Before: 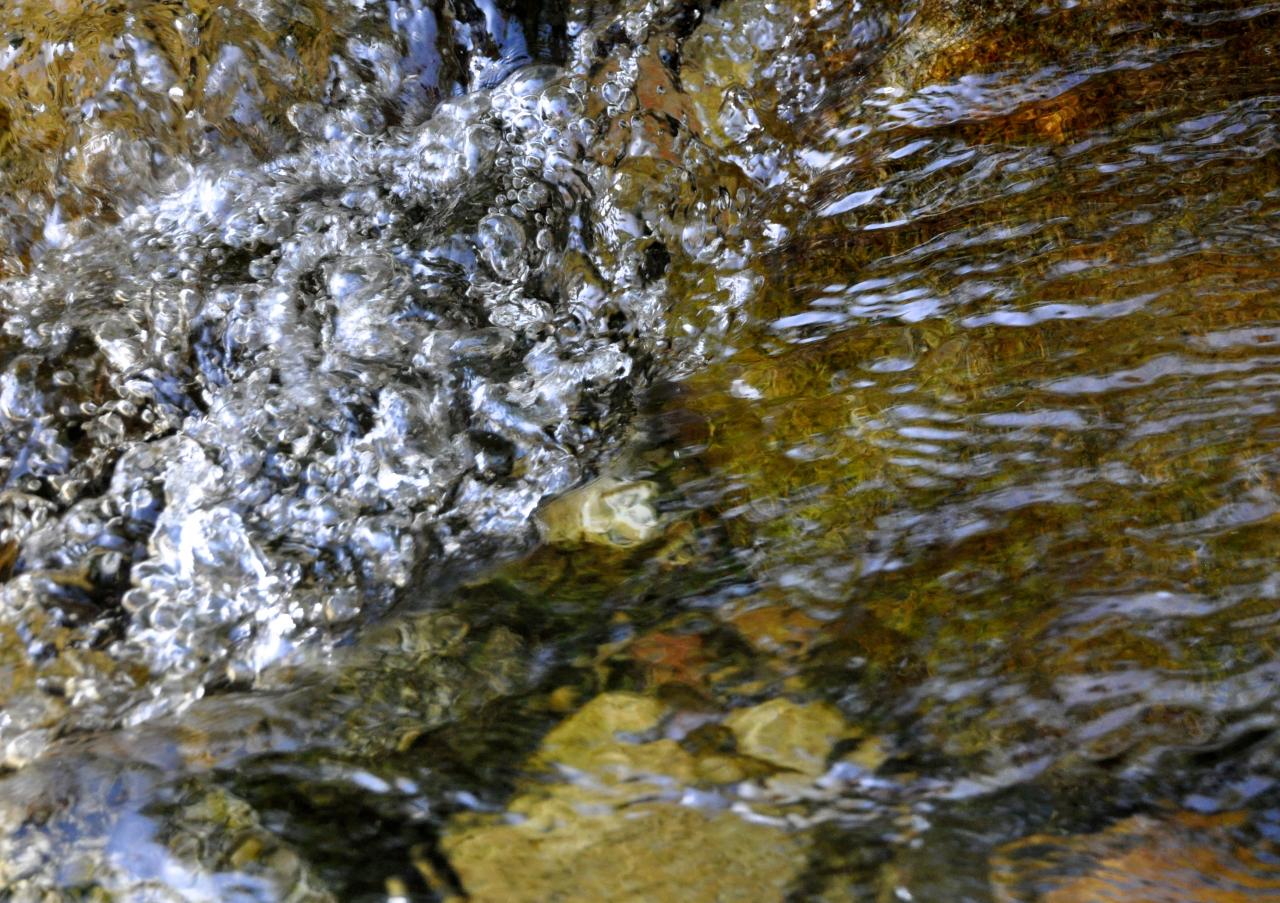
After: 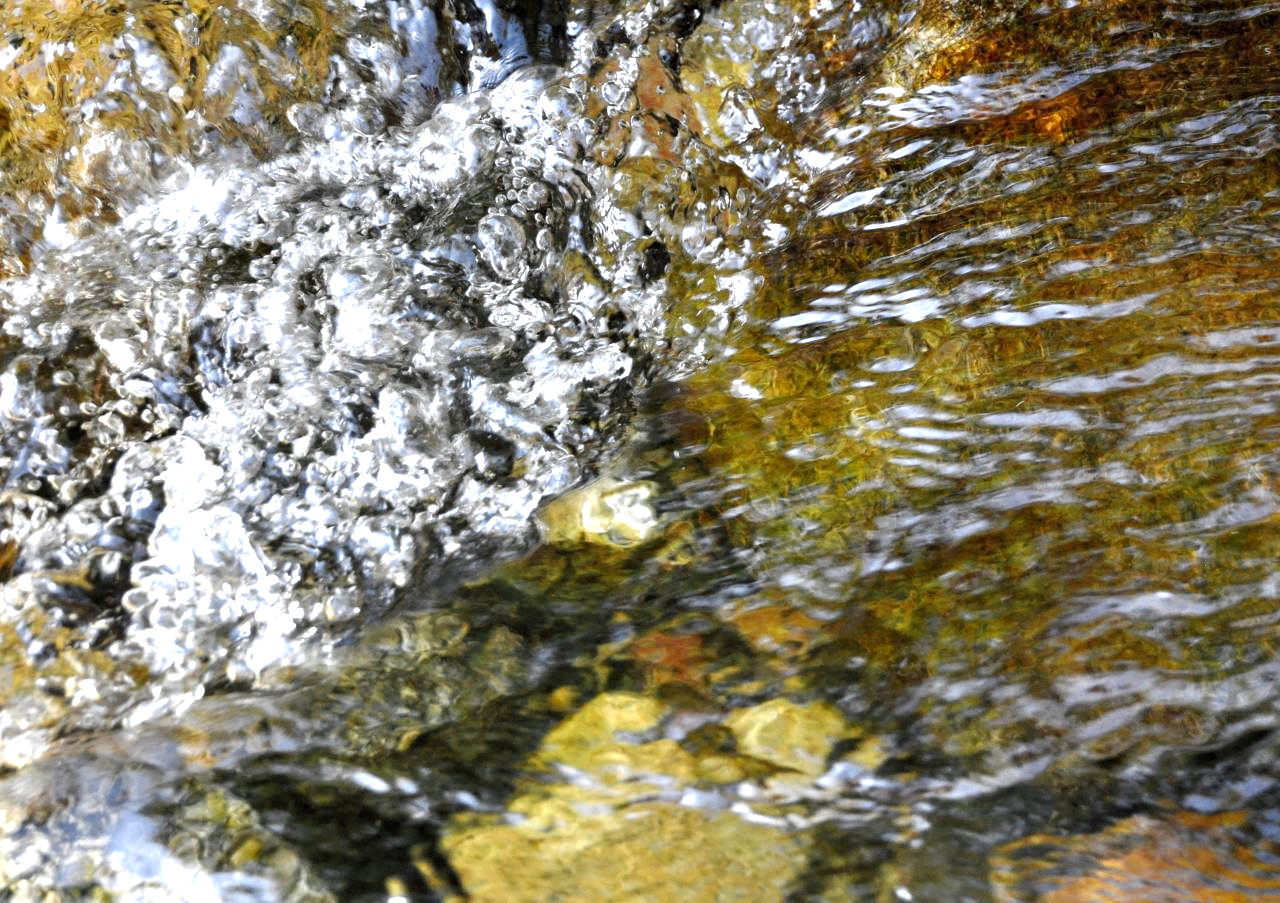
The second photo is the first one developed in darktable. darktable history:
exposure: black level correction 0, exposure 1.001 EV, compensate highlight preservation false
color zones: curves: ch0 [(0.035, 0.242) (0.25, 0.5) (0.384, 0.214) (0.488, 0.255) (0.75, 0.5)]; ch1 [(0.063, 0.379) (0.25, 0.5) (0.354, 0.201) (0.489, 0.085) (0.729, 0.271)]; ch2 [(0.25, 0.5) (0.38, 0.517) (0.442, 0.51) (0.735, 0.456)]
